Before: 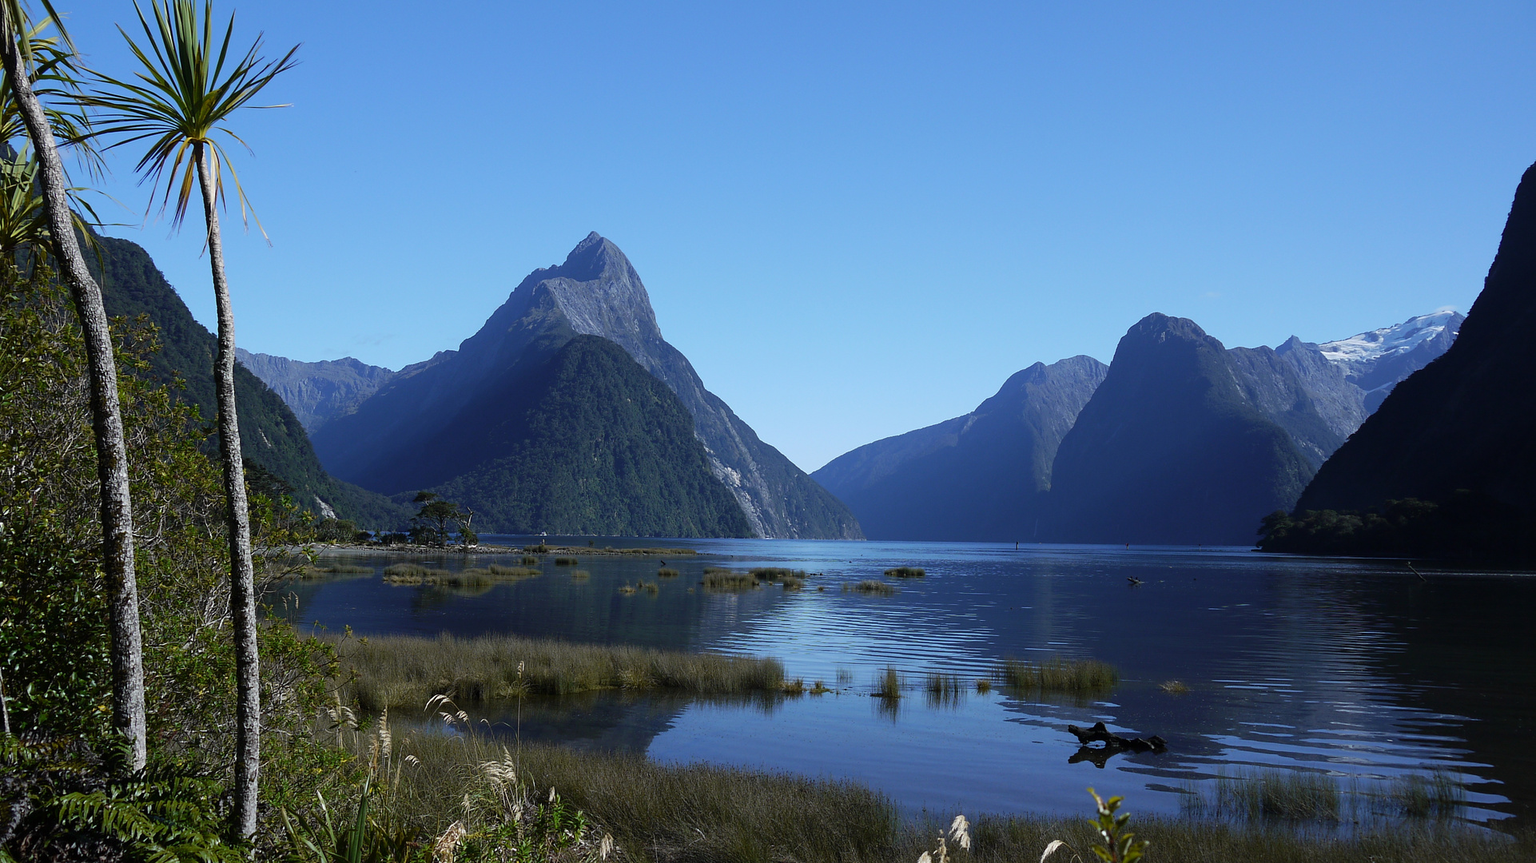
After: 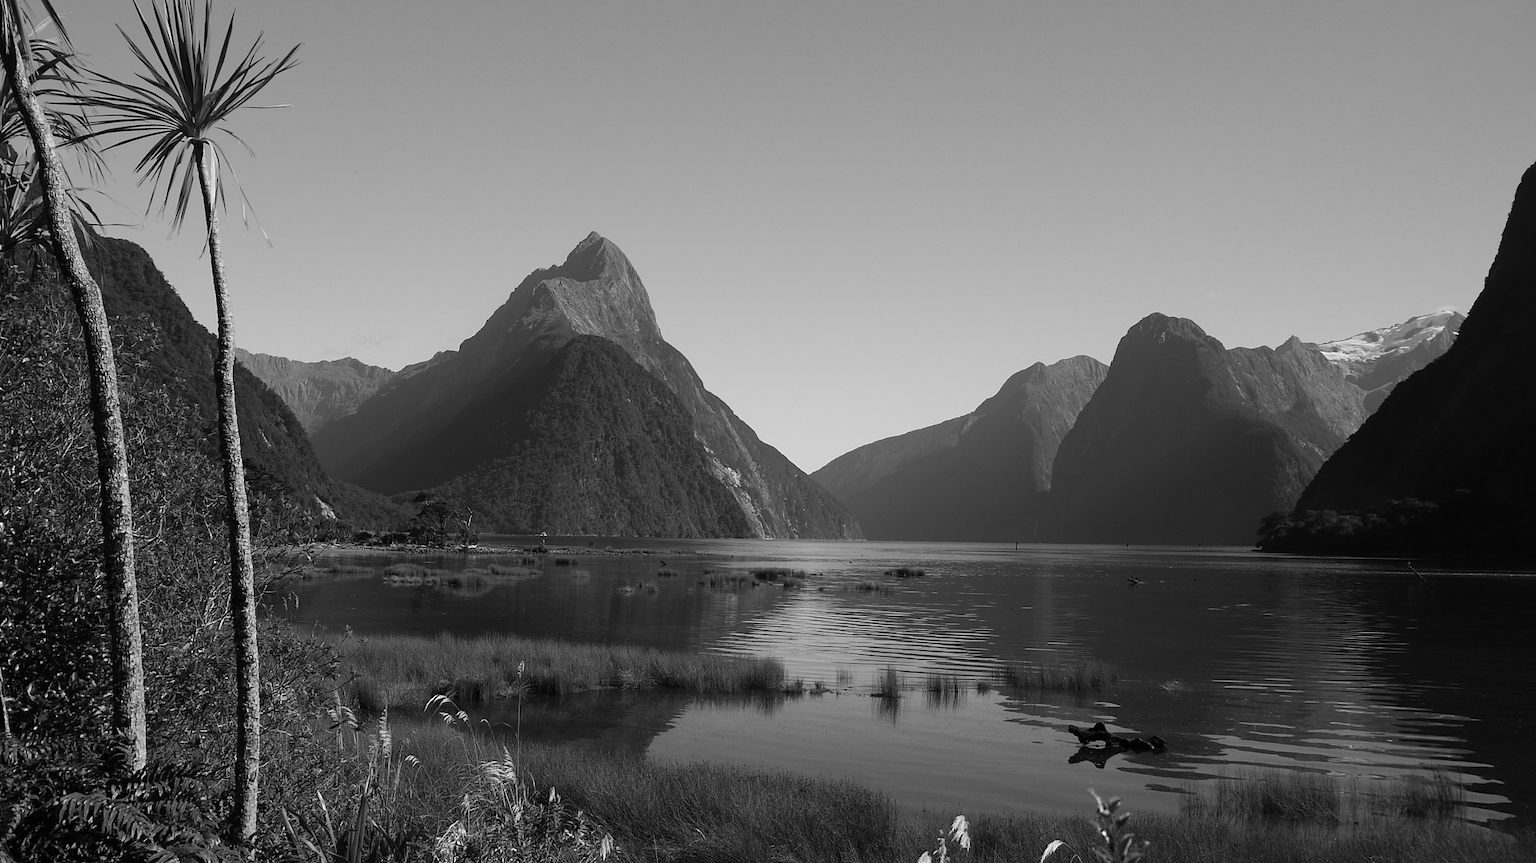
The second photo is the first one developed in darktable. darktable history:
monochrome: on, module defaults
color correction: highlights a* 0.207, highlights b* 2.7, shadows a* -0.874, shadows b* -4.78
